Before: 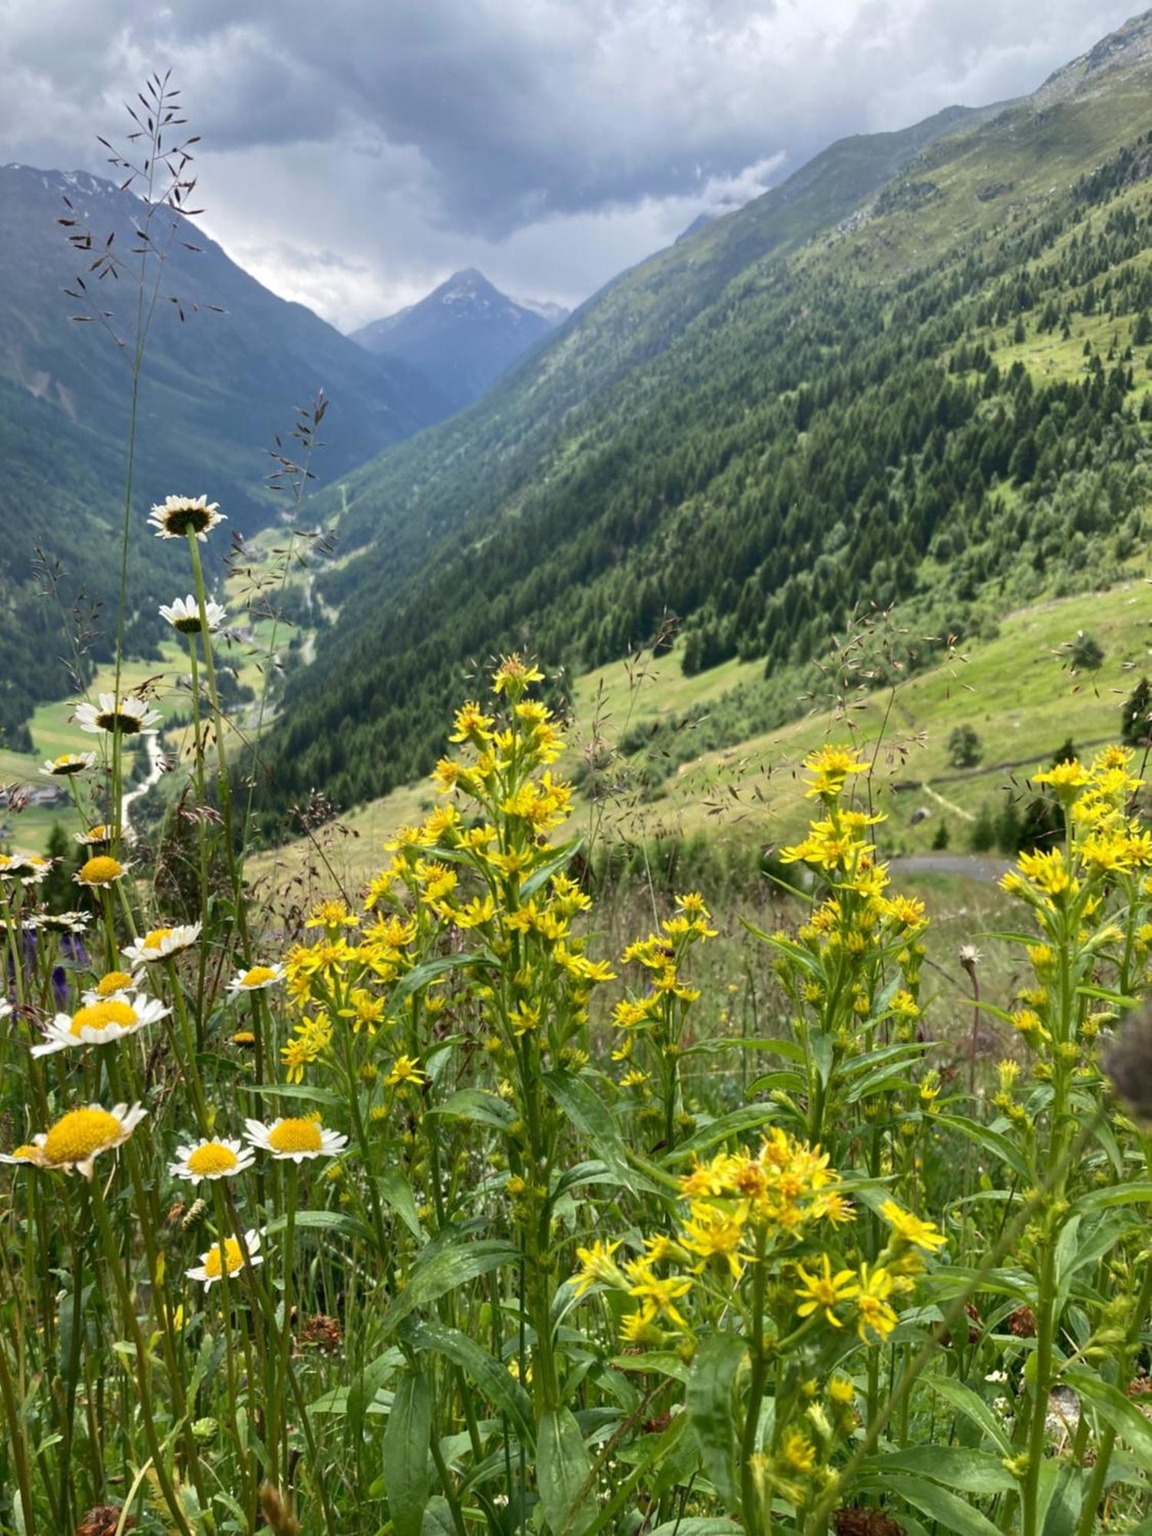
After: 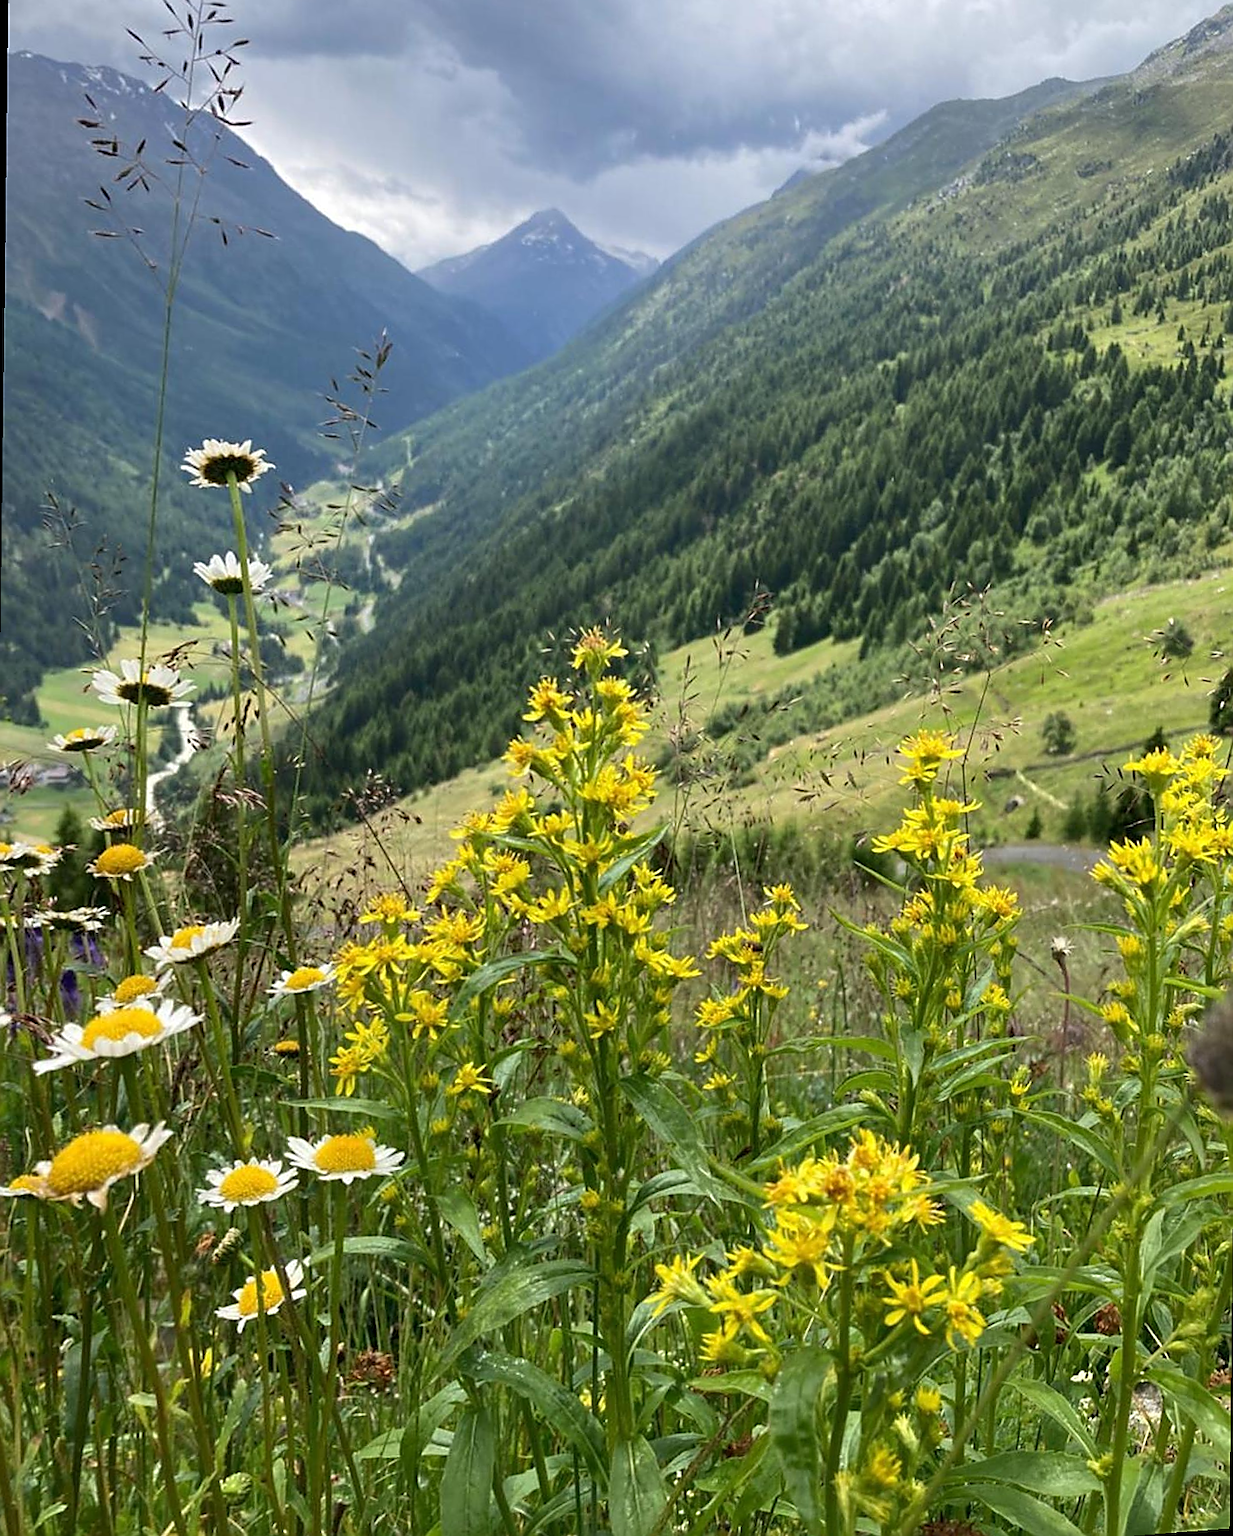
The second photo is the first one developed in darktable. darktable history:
rotate and perspective: rotation 0.679°, lens shift (horizontal) 0.136, crop left 0.009, crop right 0.991, crop top 0.078, crop bottom 0.95
sharpen: radius 1.4, amount 1.25, threshold 0.7
